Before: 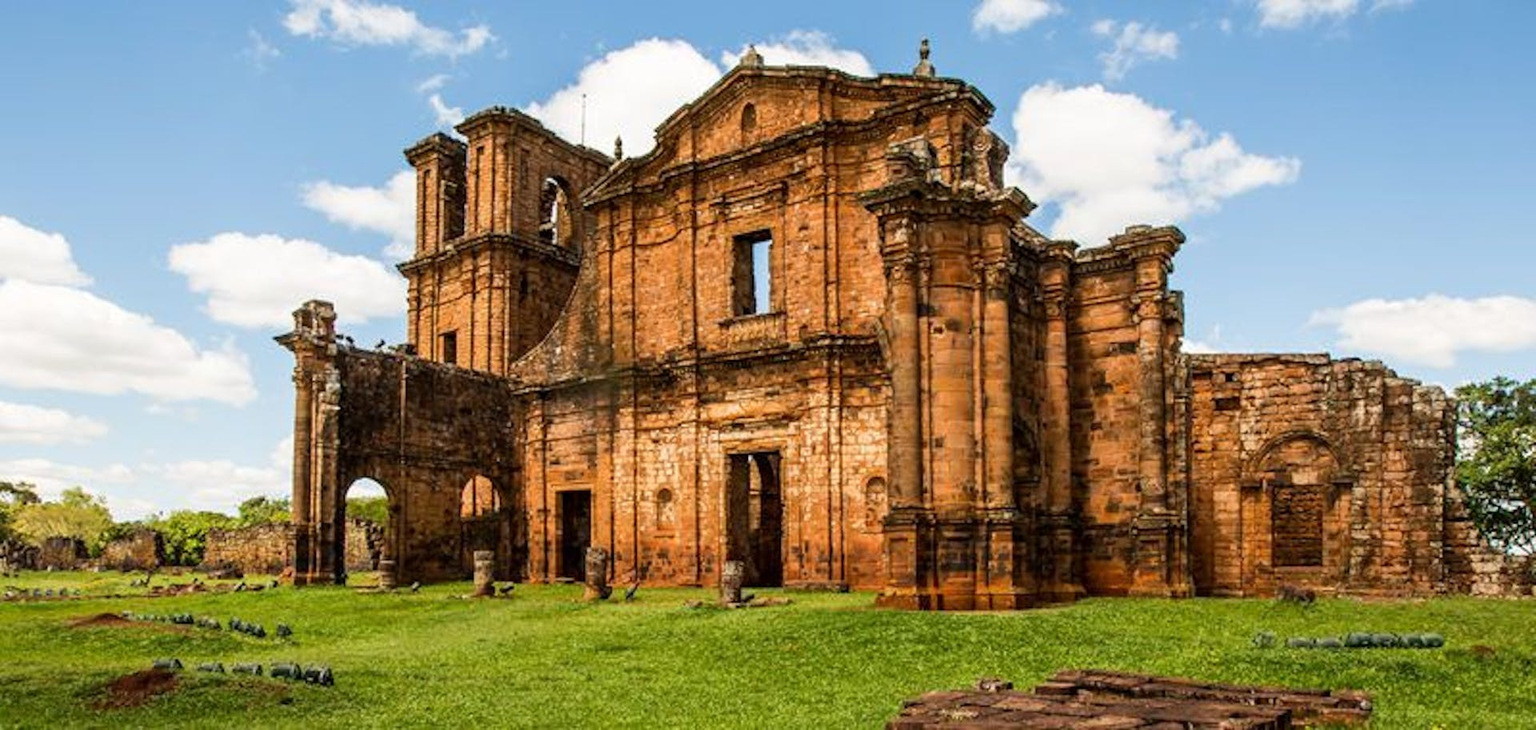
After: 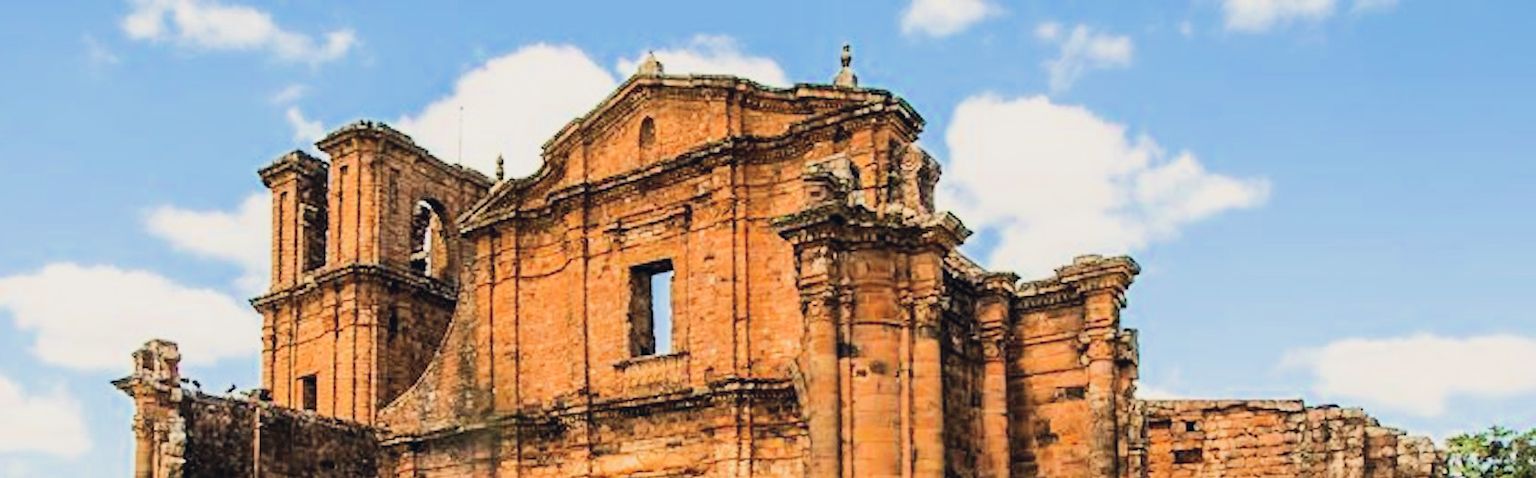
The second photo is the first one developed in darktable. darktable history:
color correction: highlights a* 0.476, highlights b* 2.64, shadows a* -0.979, shadows b* -4.71
exposure: black level correction -0.005, exposure 1.007 EV, compensate highlight preservation false
filmic rgb: black relative exposure -7.5 EV, white relative exposure 5 EV, hardness 3.34, contrast 1.298, preserve chrominance max RGB, color science v6 (2022), contrast in shadows safe, contrast in highlights safe
crop and rotate: left 11.496%, bottom 41.977%
